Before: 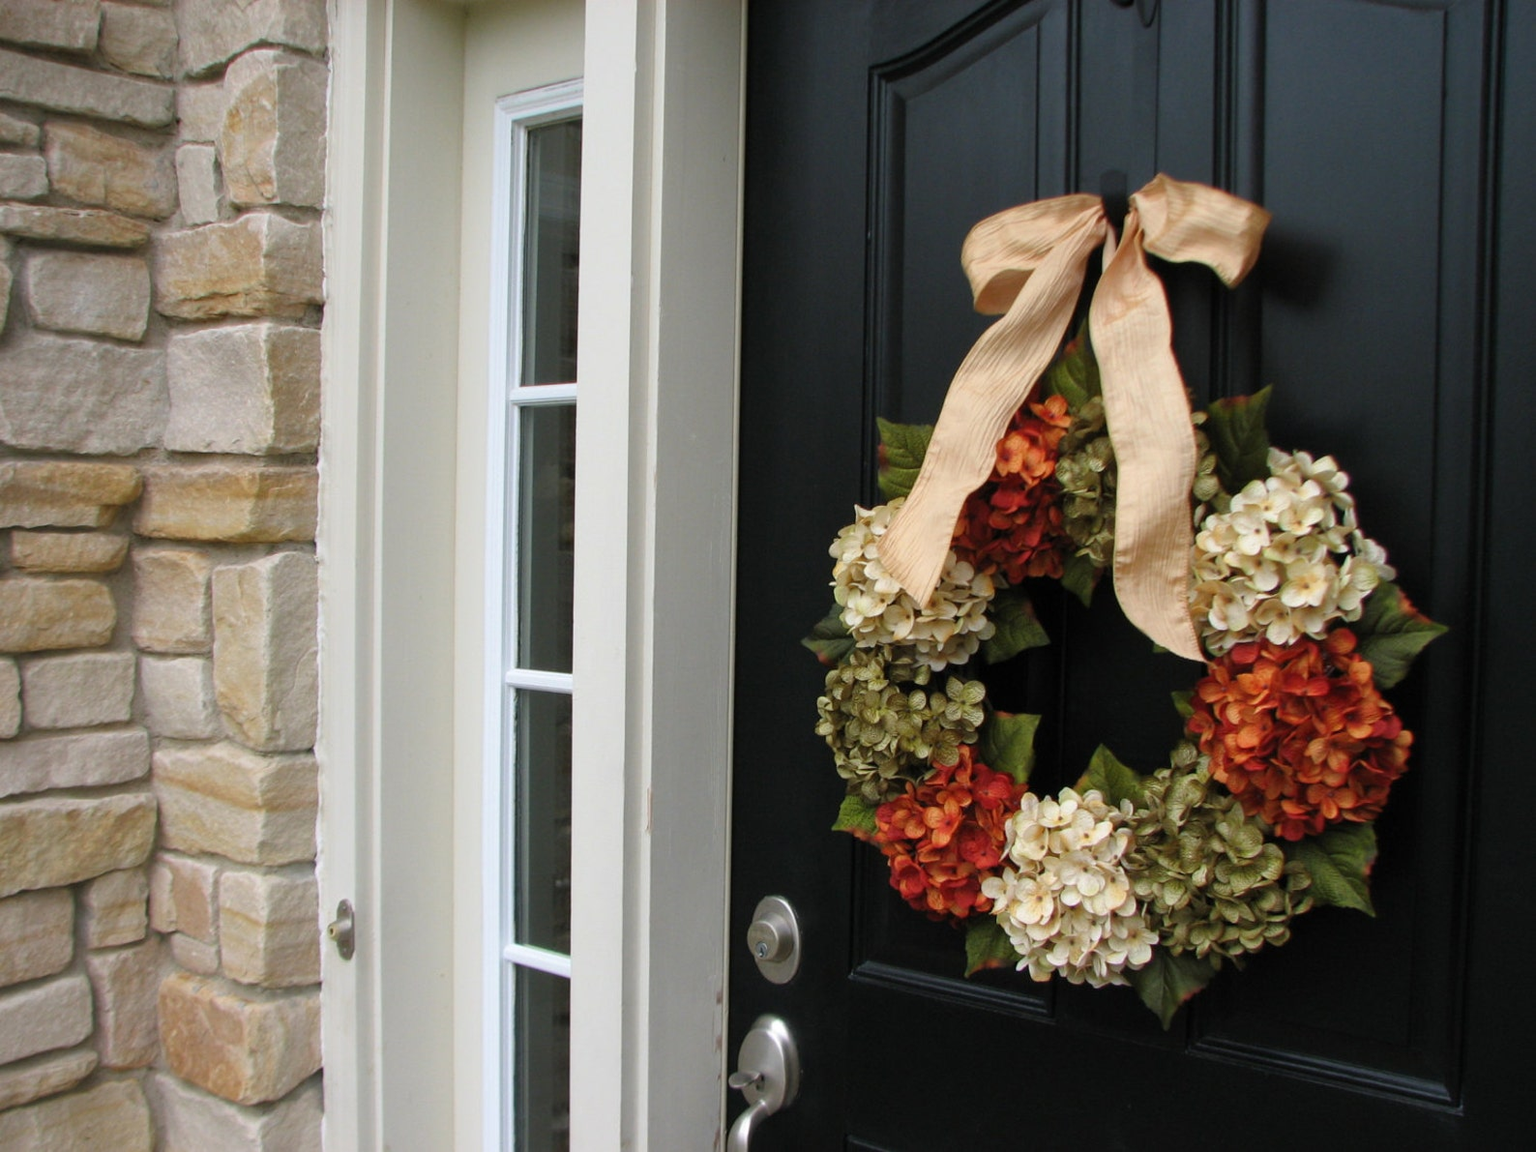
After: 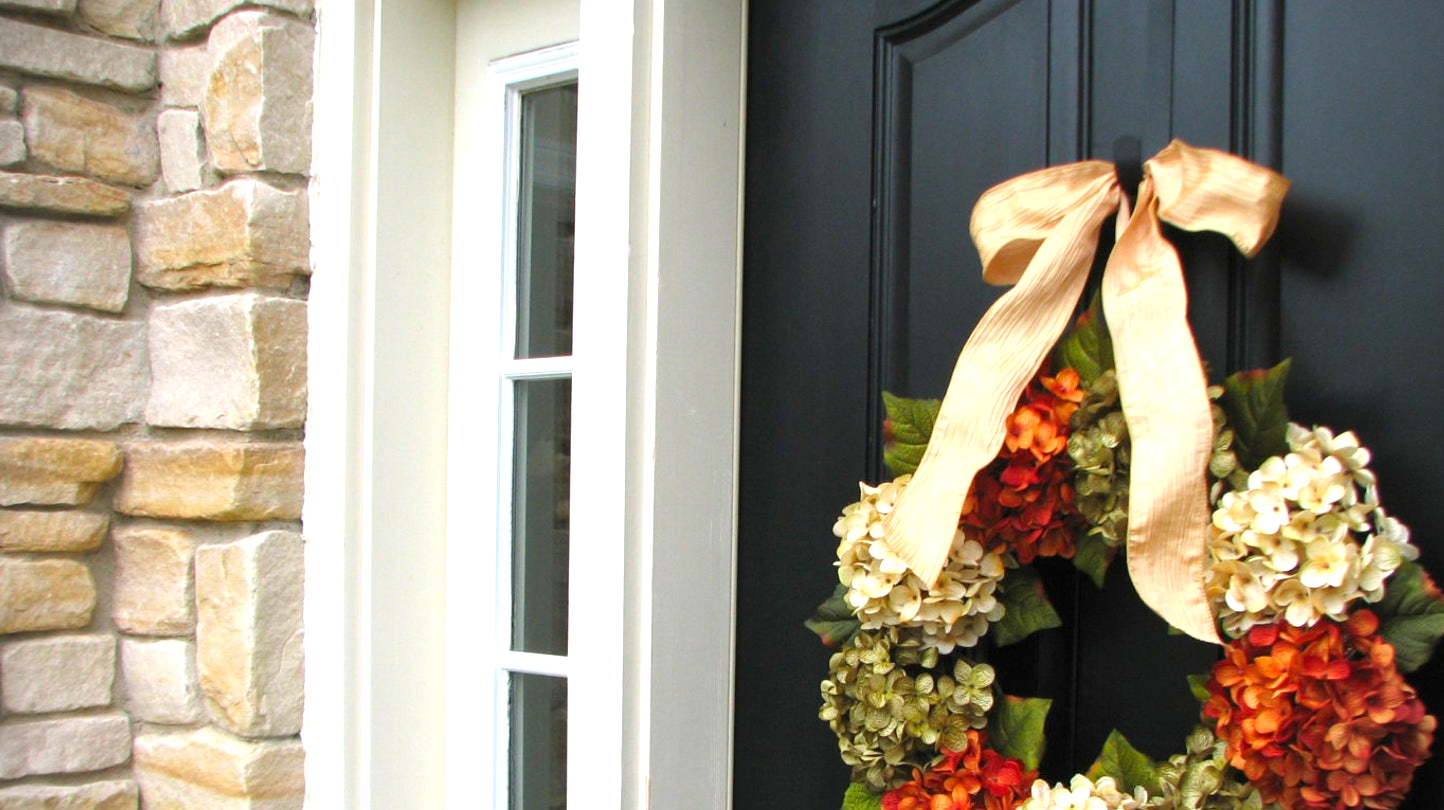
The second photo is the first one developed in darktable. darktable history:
color balance rgb: shadows lift › hue 85.53°, perceptual saturation grading › global saturation 15.109%
crop: left 1.515%, top 3.411%, right 7.537%, bottom 28.506%
exposure: black level correction 0, exposure 0.952 EV, compensate highlight preservation false
vignetting: fall-off start 92.41%, center (-0.031, -0.047)
